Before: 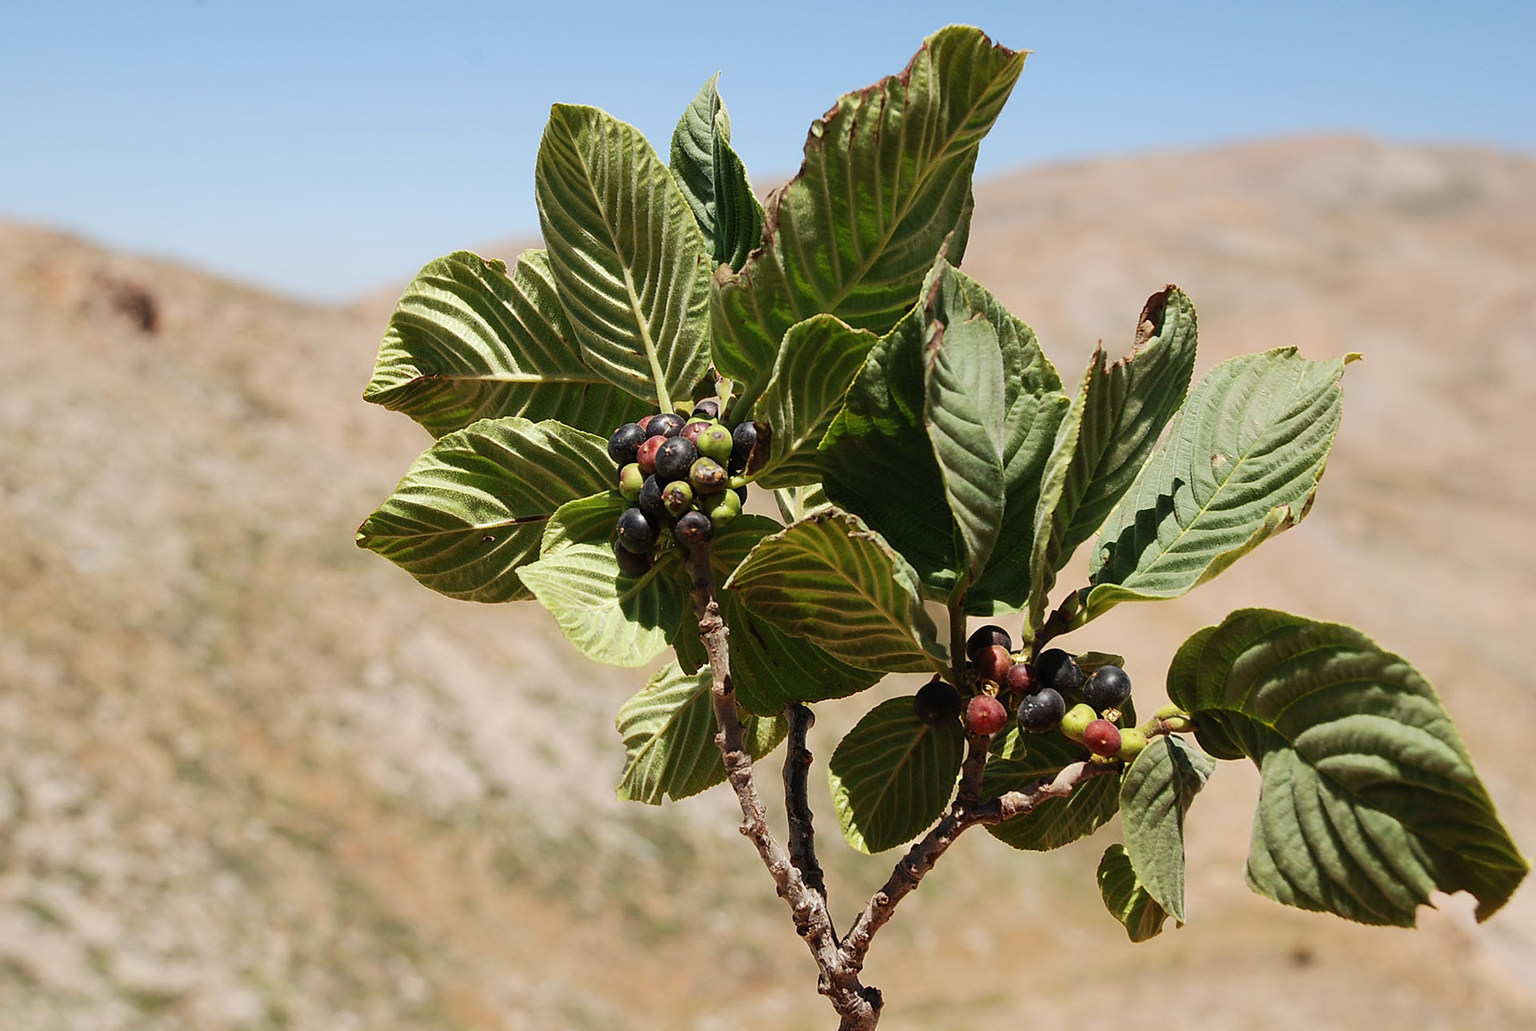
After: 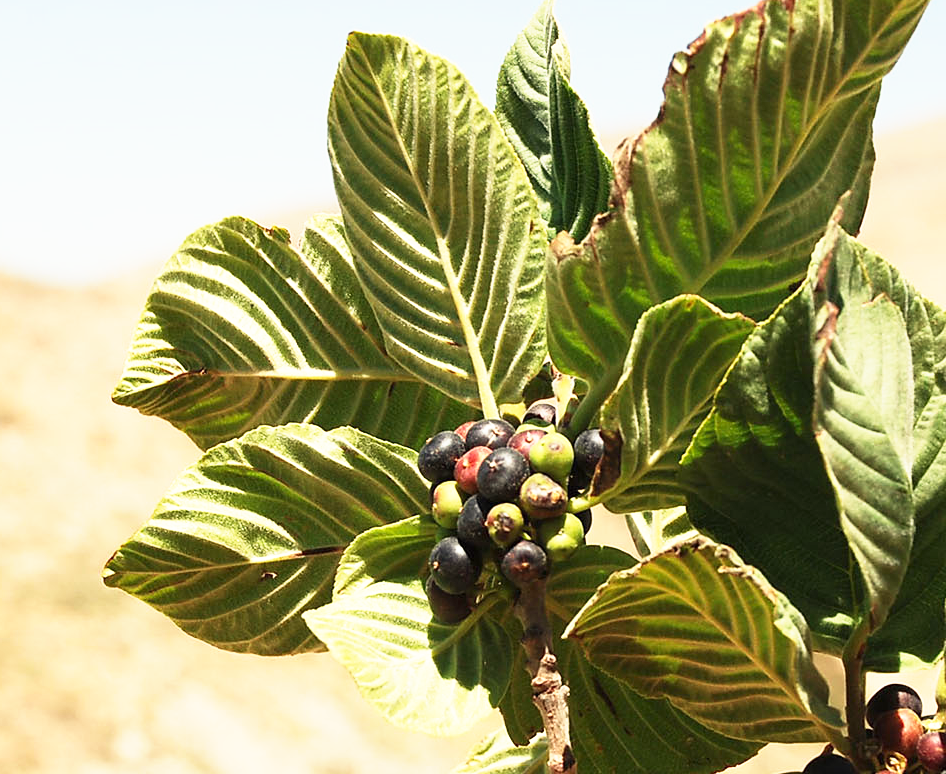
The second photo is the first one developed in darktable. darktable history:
crop: left 17.835%, top 7.675%, right 32.881%, bottom 32.213%
base curve: curves: ch0 [(0, 0) (0.495, 0.917) (1, 1)], preserve colors none
white balance: red 1.029, blue 0.92
